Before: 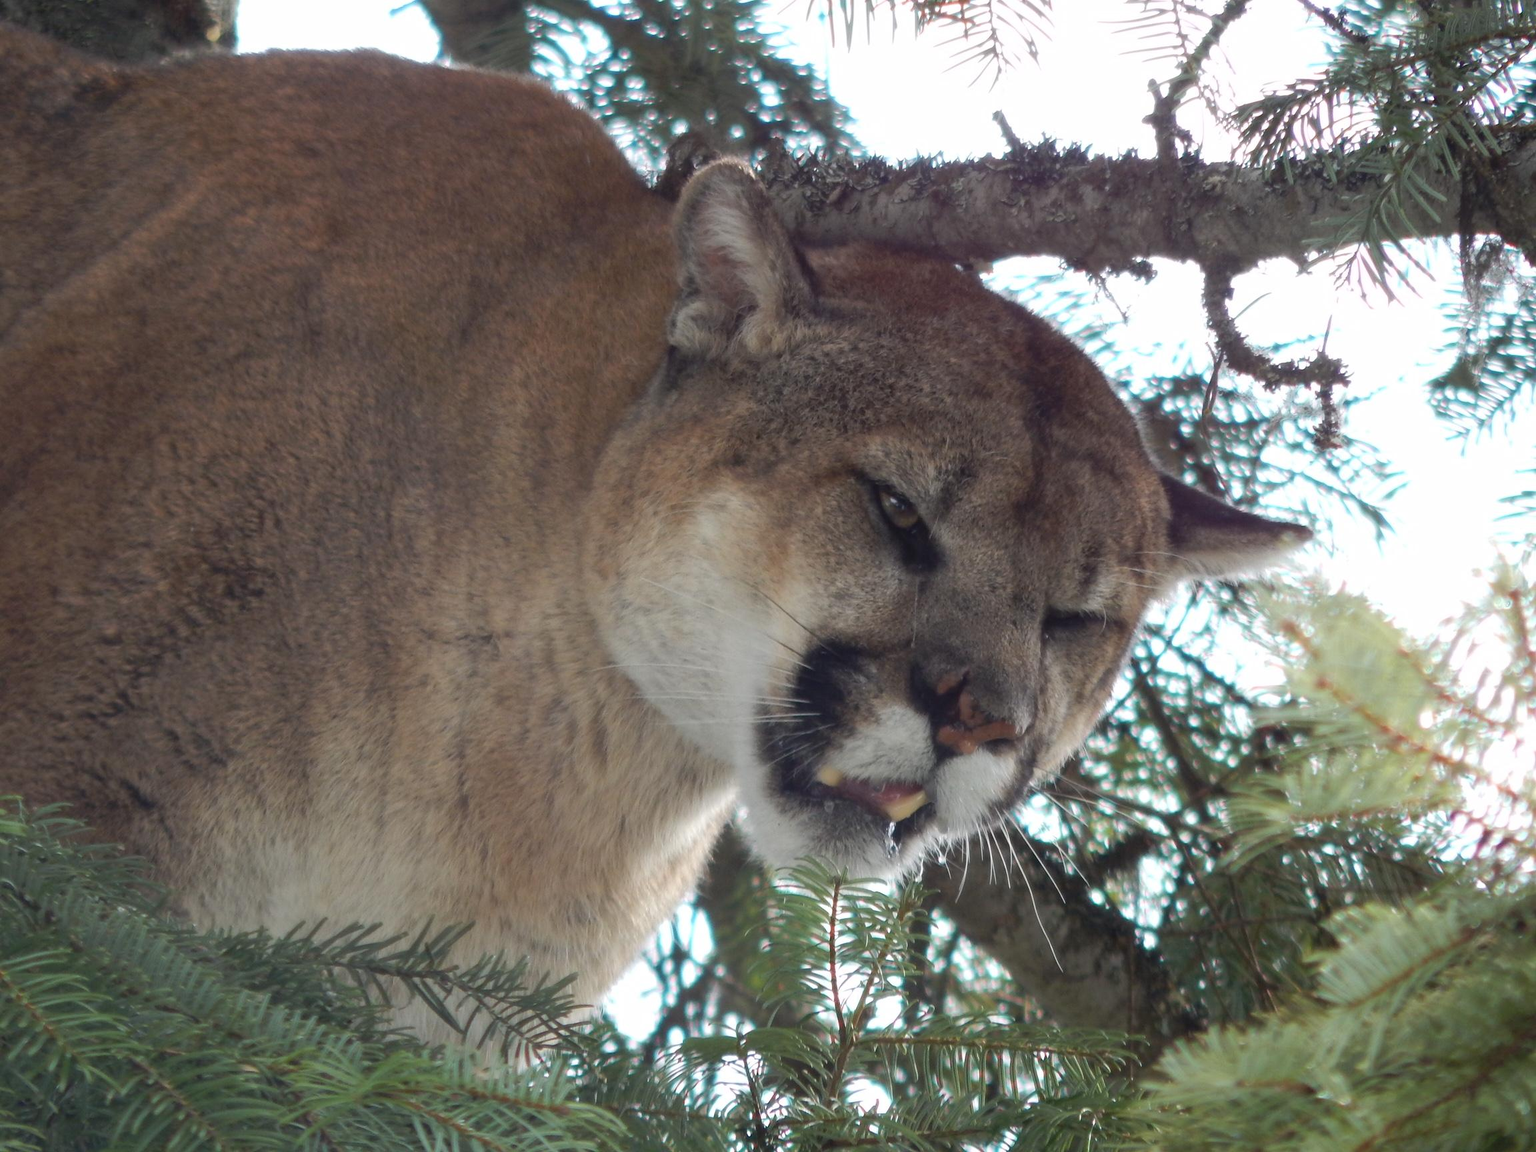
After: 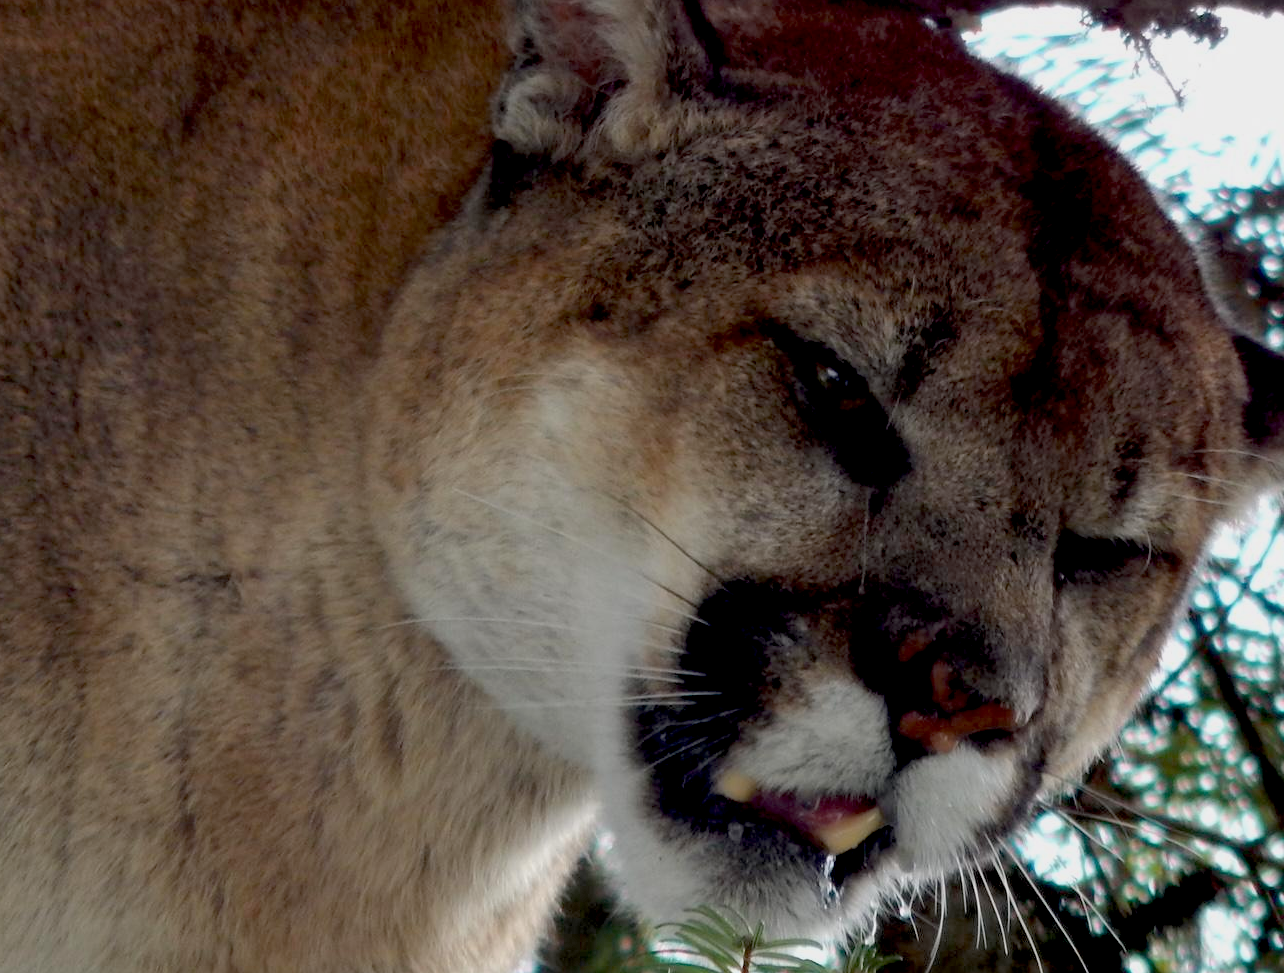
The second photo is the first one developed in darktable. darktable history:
exposure: black level correction 0.046, exposure -0.233 EV, compensate highlight preservation false
crop and rotate: left 22.086%, top 21.93%, right 22.167%, bottom 21.726%
